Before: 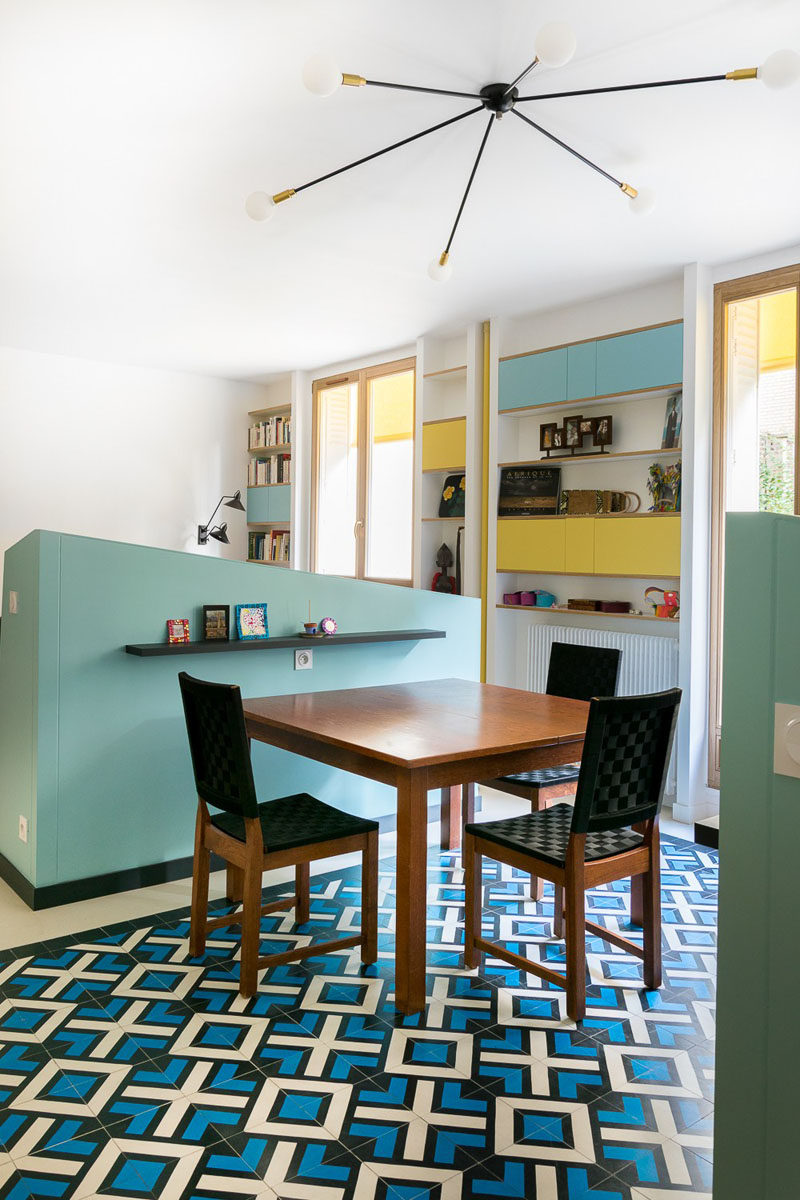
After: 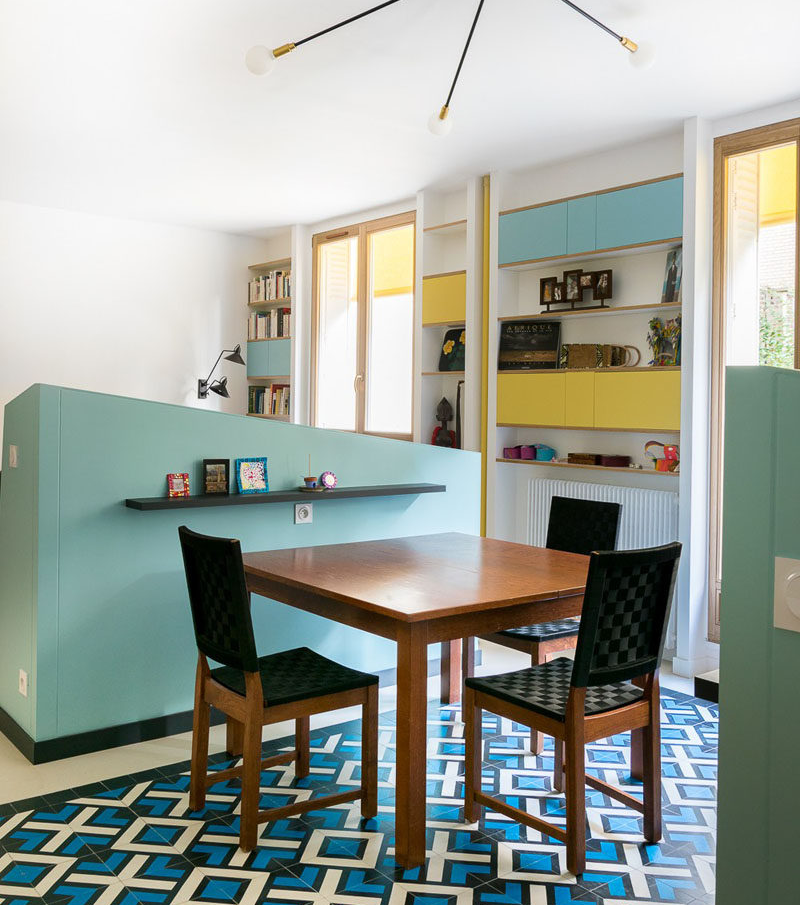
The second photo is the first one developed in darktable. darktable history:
crop and rotate: top 12.209%, bottom 12.364%
